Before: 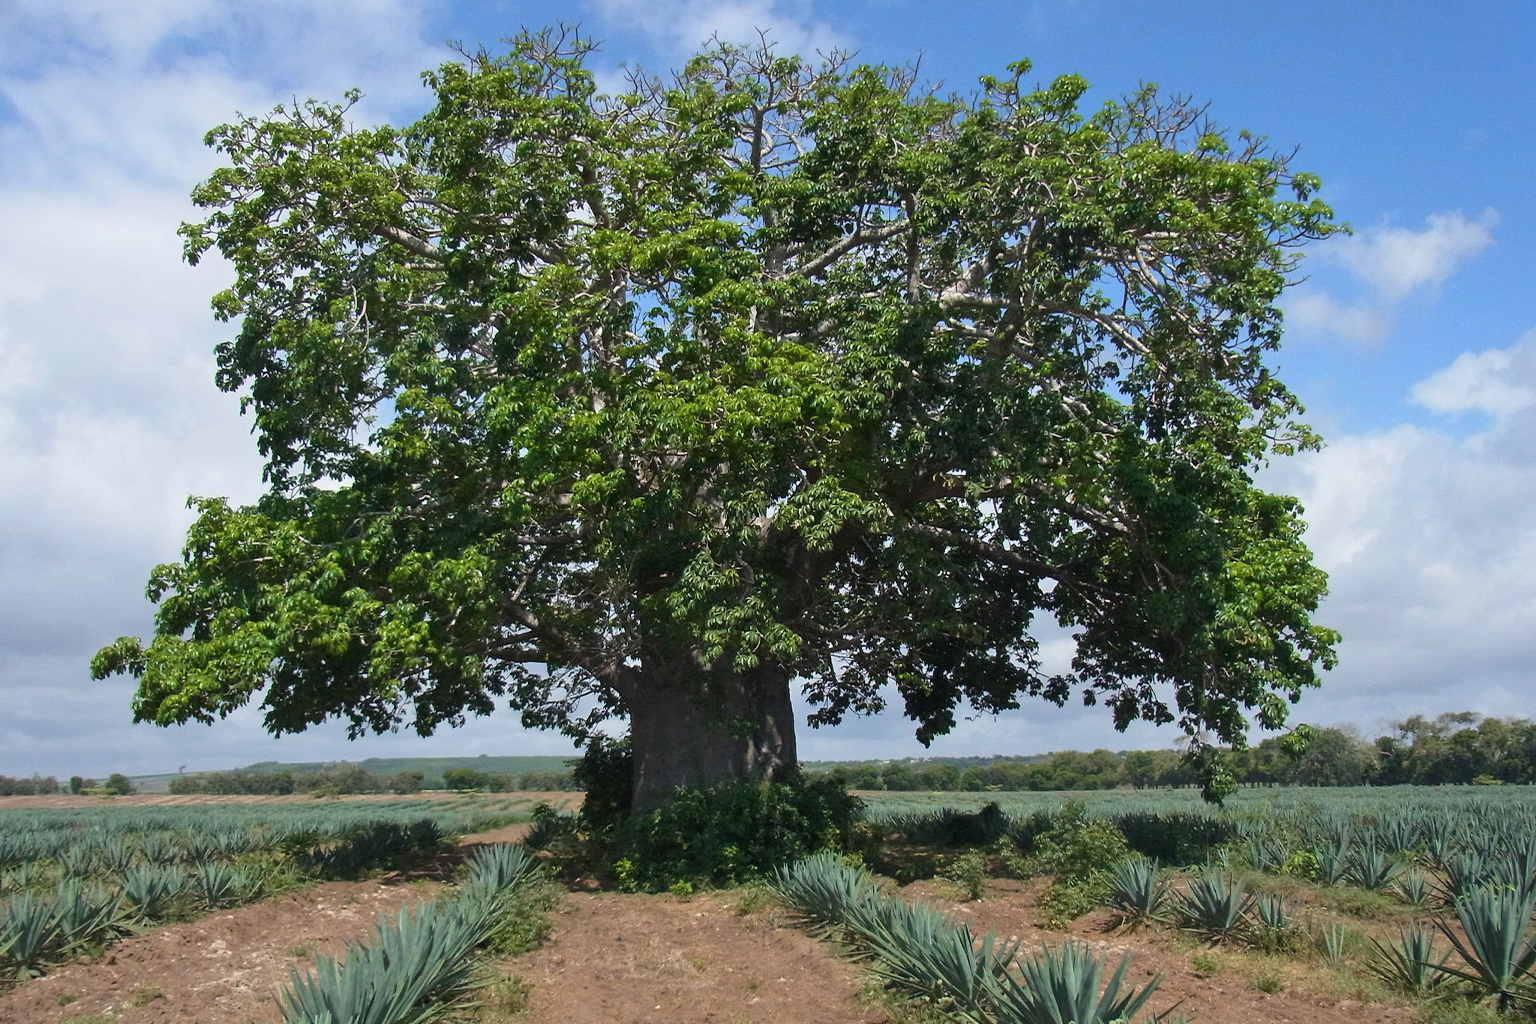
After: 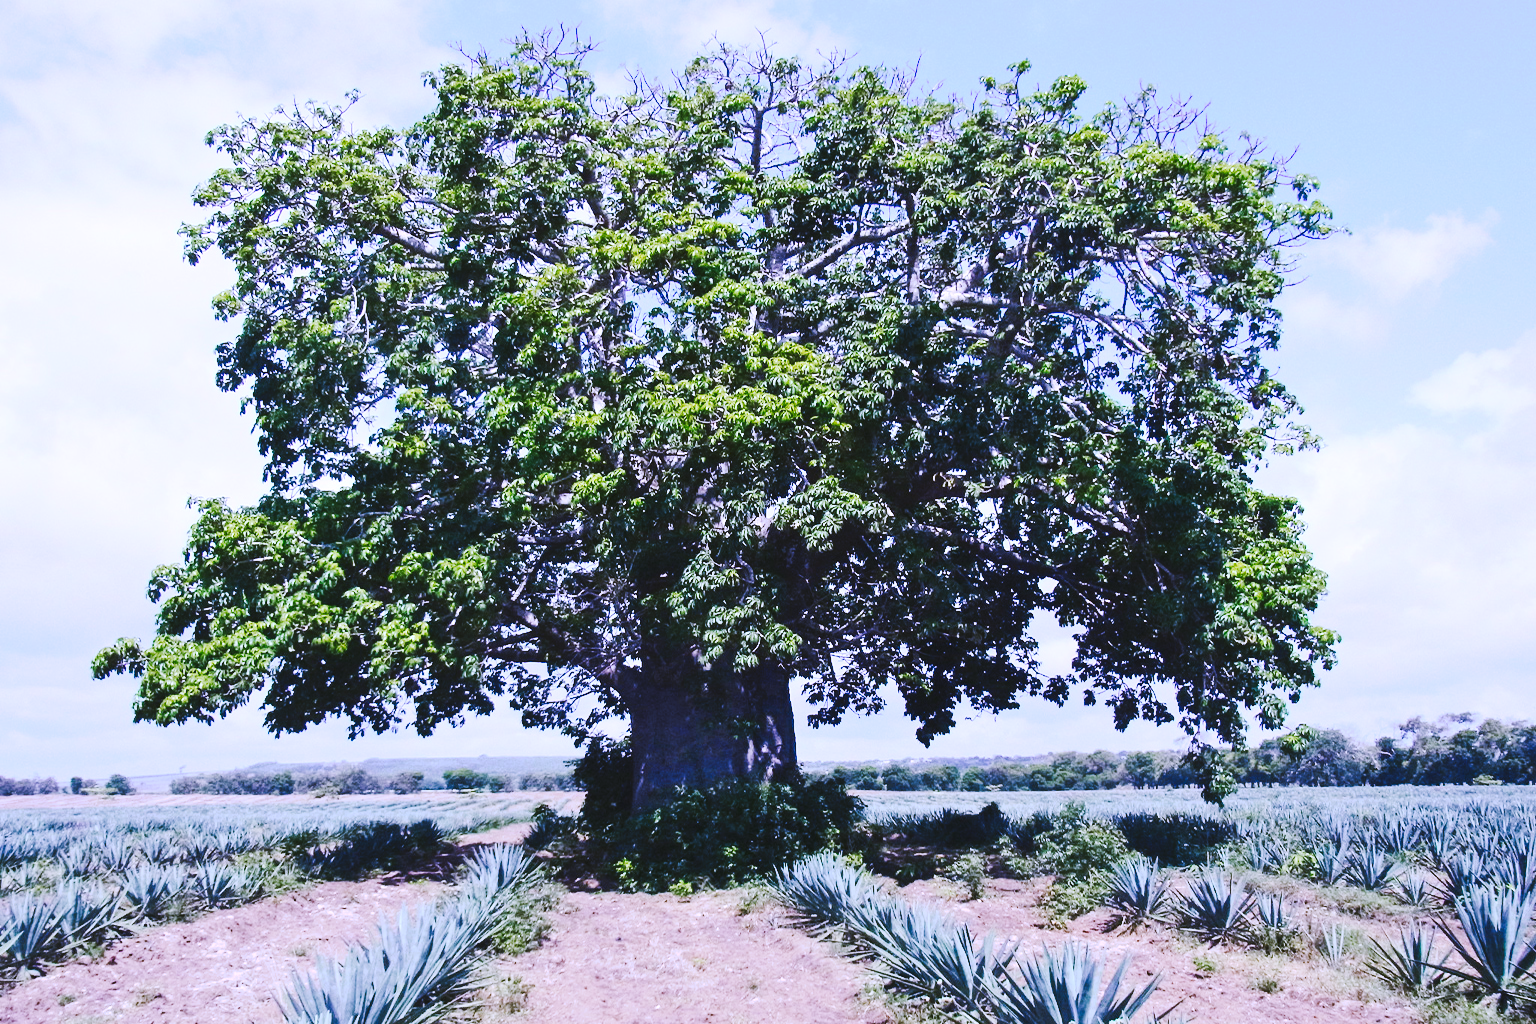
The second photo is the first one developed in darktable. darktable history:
exposure: exposure 0.29 EV, compensate highlight preservation false
tone curve: curves: ch0 [(0, 0) (0.003, 0.061) (0.011, 0.065) (0.025, 0.066) (0.044, 0.077) (0.069, 0.092) (0.1, 0.106) (0.136, 0.125) (0.177, 0.16) (0.224, 0.206) (0.277, 0.272) (0.335, 0.356) (0.399, 0.472) (0.468, 0.59) (0.543, 0.686) (0.623, 0.766) (0.709, 0.832) (0.801, 0.886) (0.898, 0.929) (1, 1)], preserve colors none
white balance: red 0.98, blue 1.61
contrast brightness saturation: contrast 0.24, brightness 0.09
